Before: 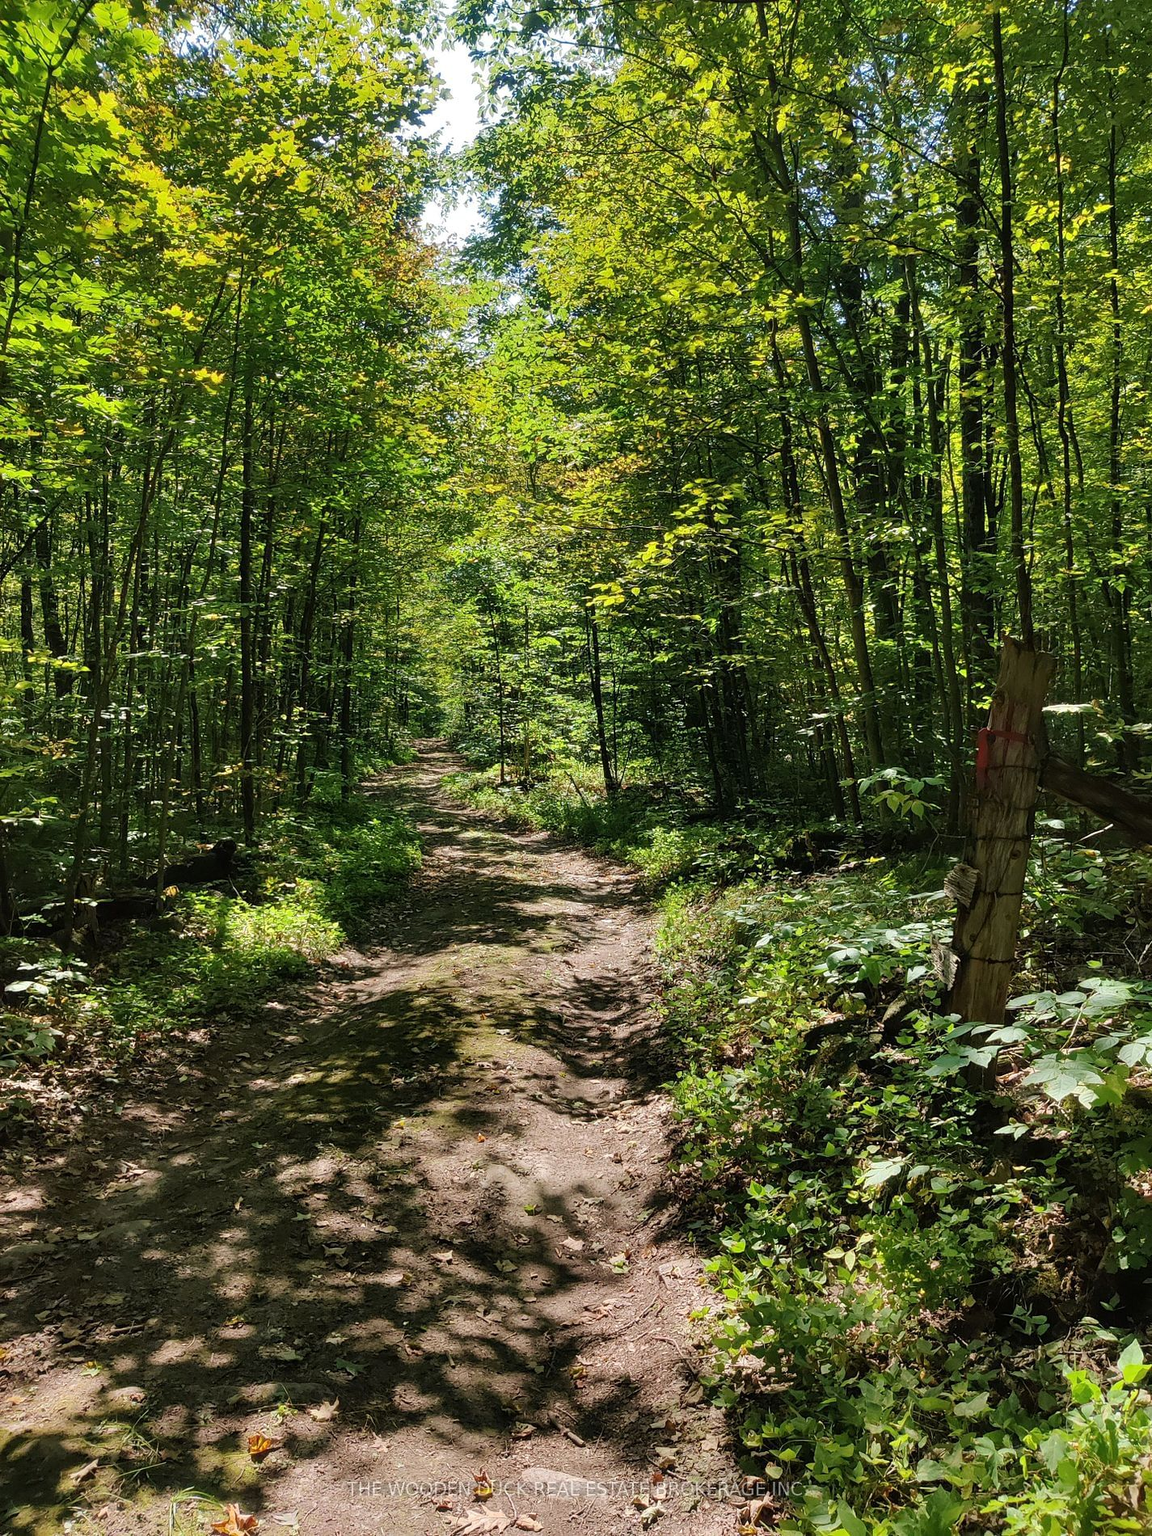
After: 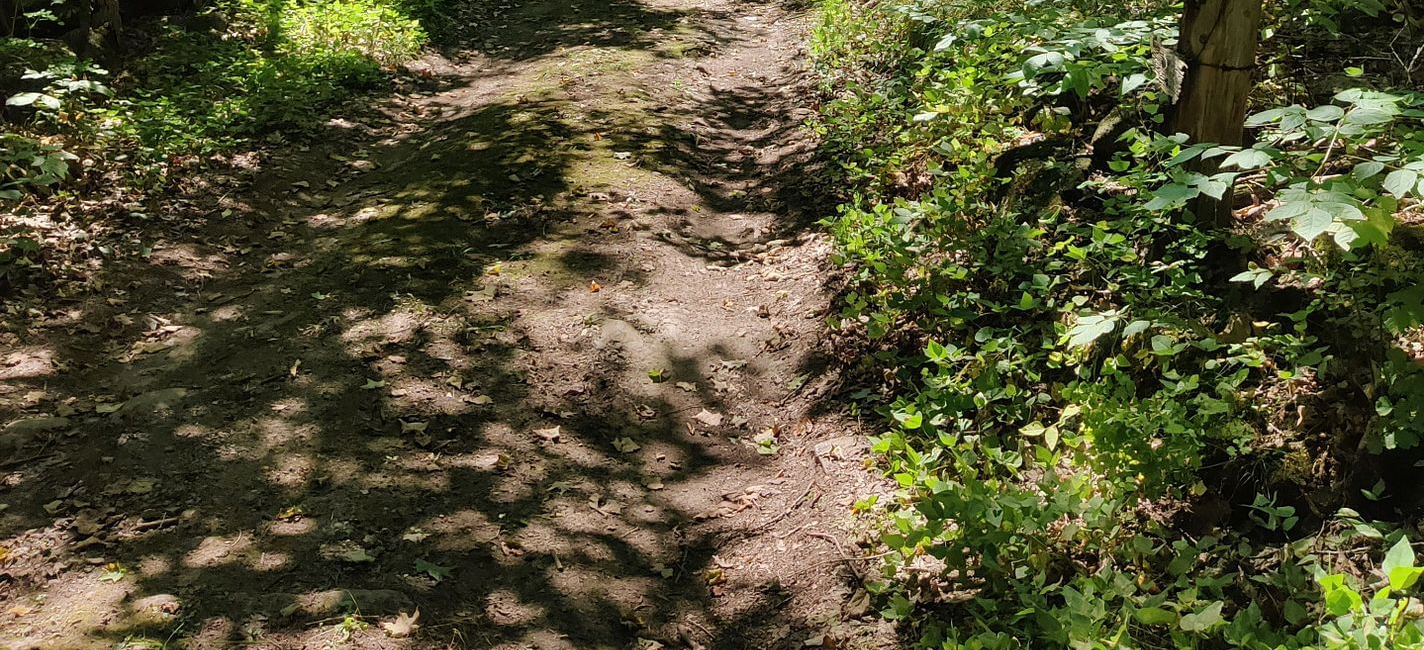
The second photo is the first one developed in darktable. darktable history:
crop and rotate: top 59.039%, bottom 6.726%
